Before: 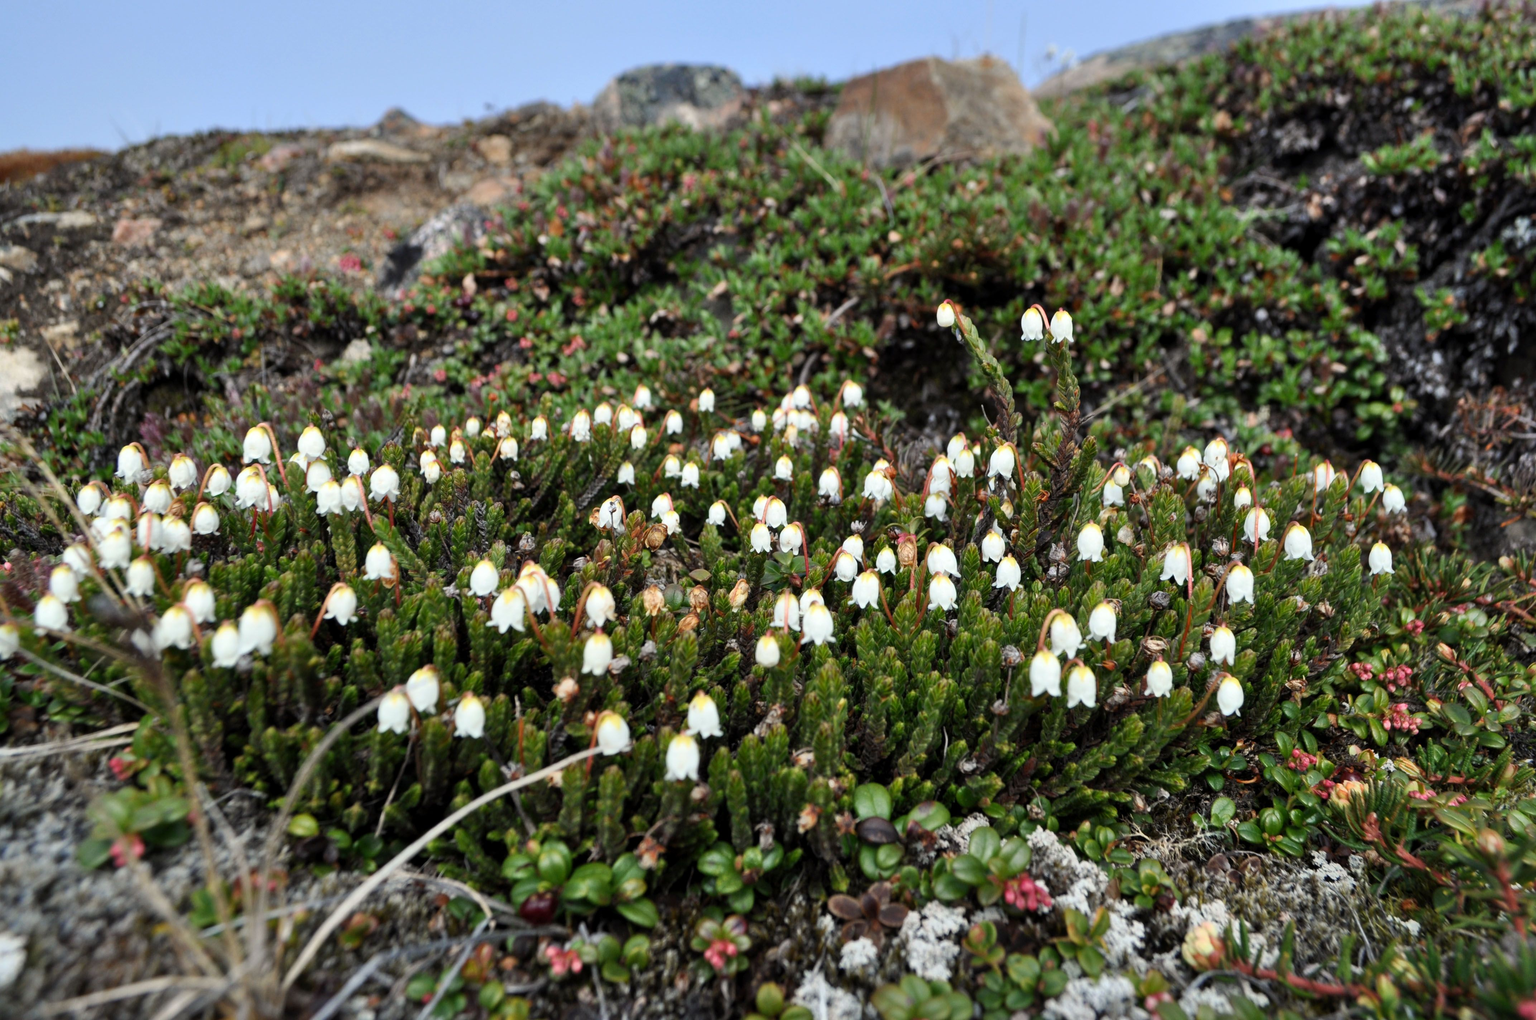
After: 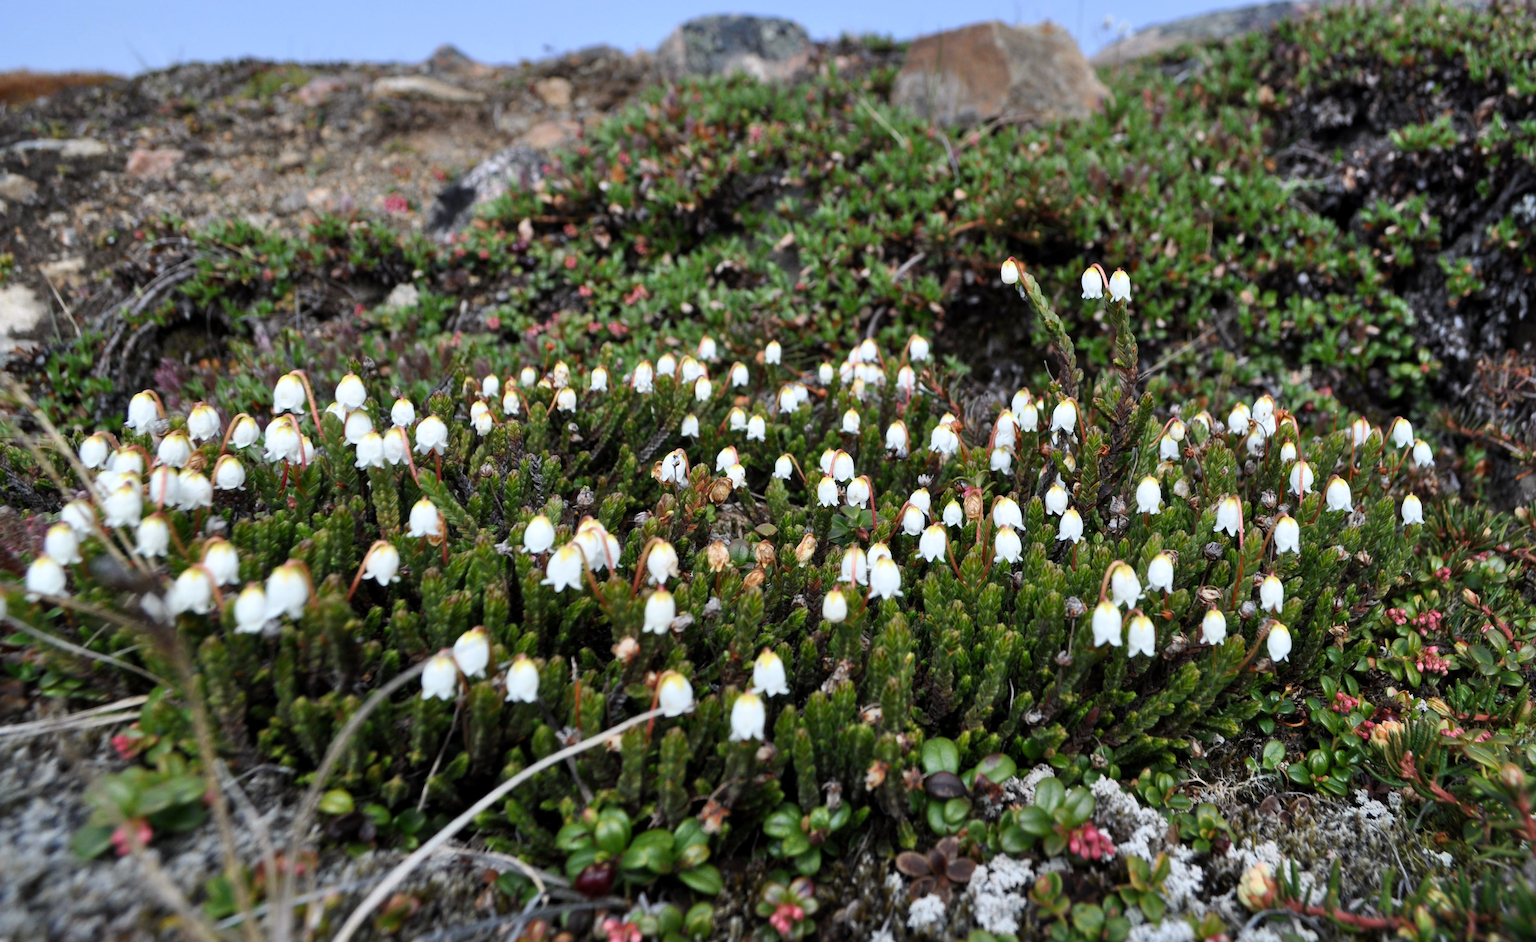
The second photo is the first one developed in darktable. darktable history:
white balance: red 0.984, blue 1.059
rotate and perspective: rotation -0.013°, lens shift (vertical) -0.027, lens shift (horizontal) 0.178, crop left 0.016, crop right 0.989, crop top 0.082, crop bottom 0.918
